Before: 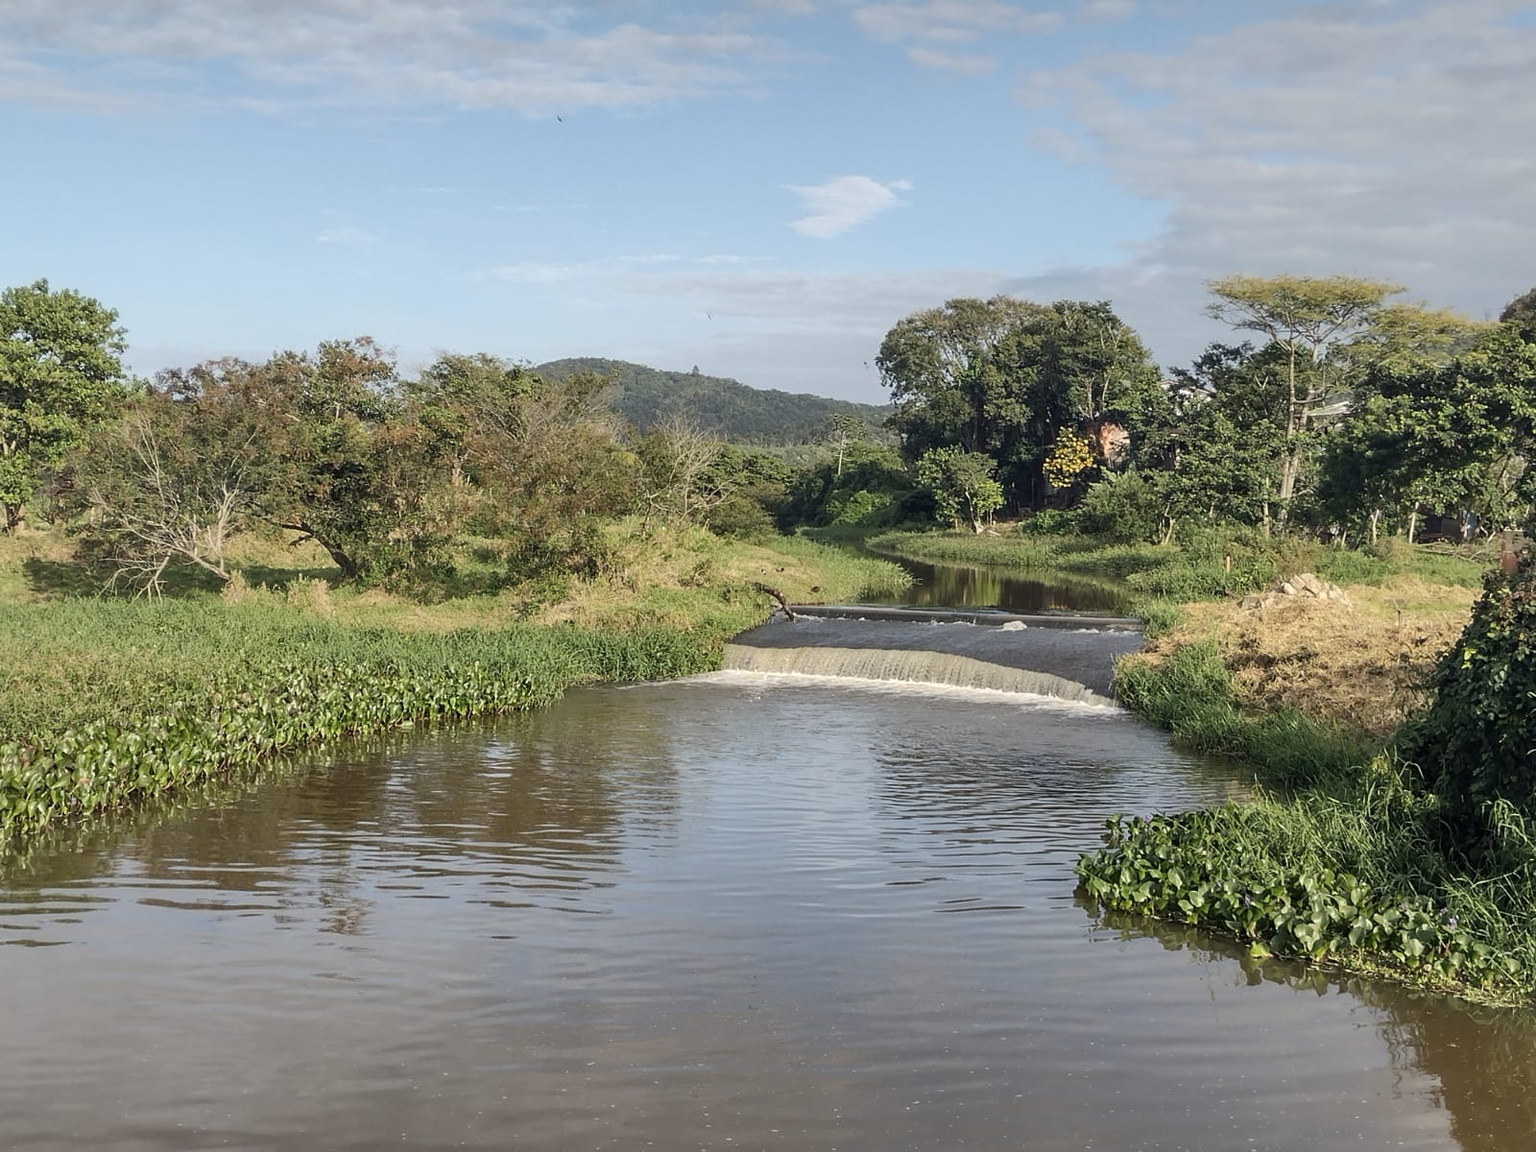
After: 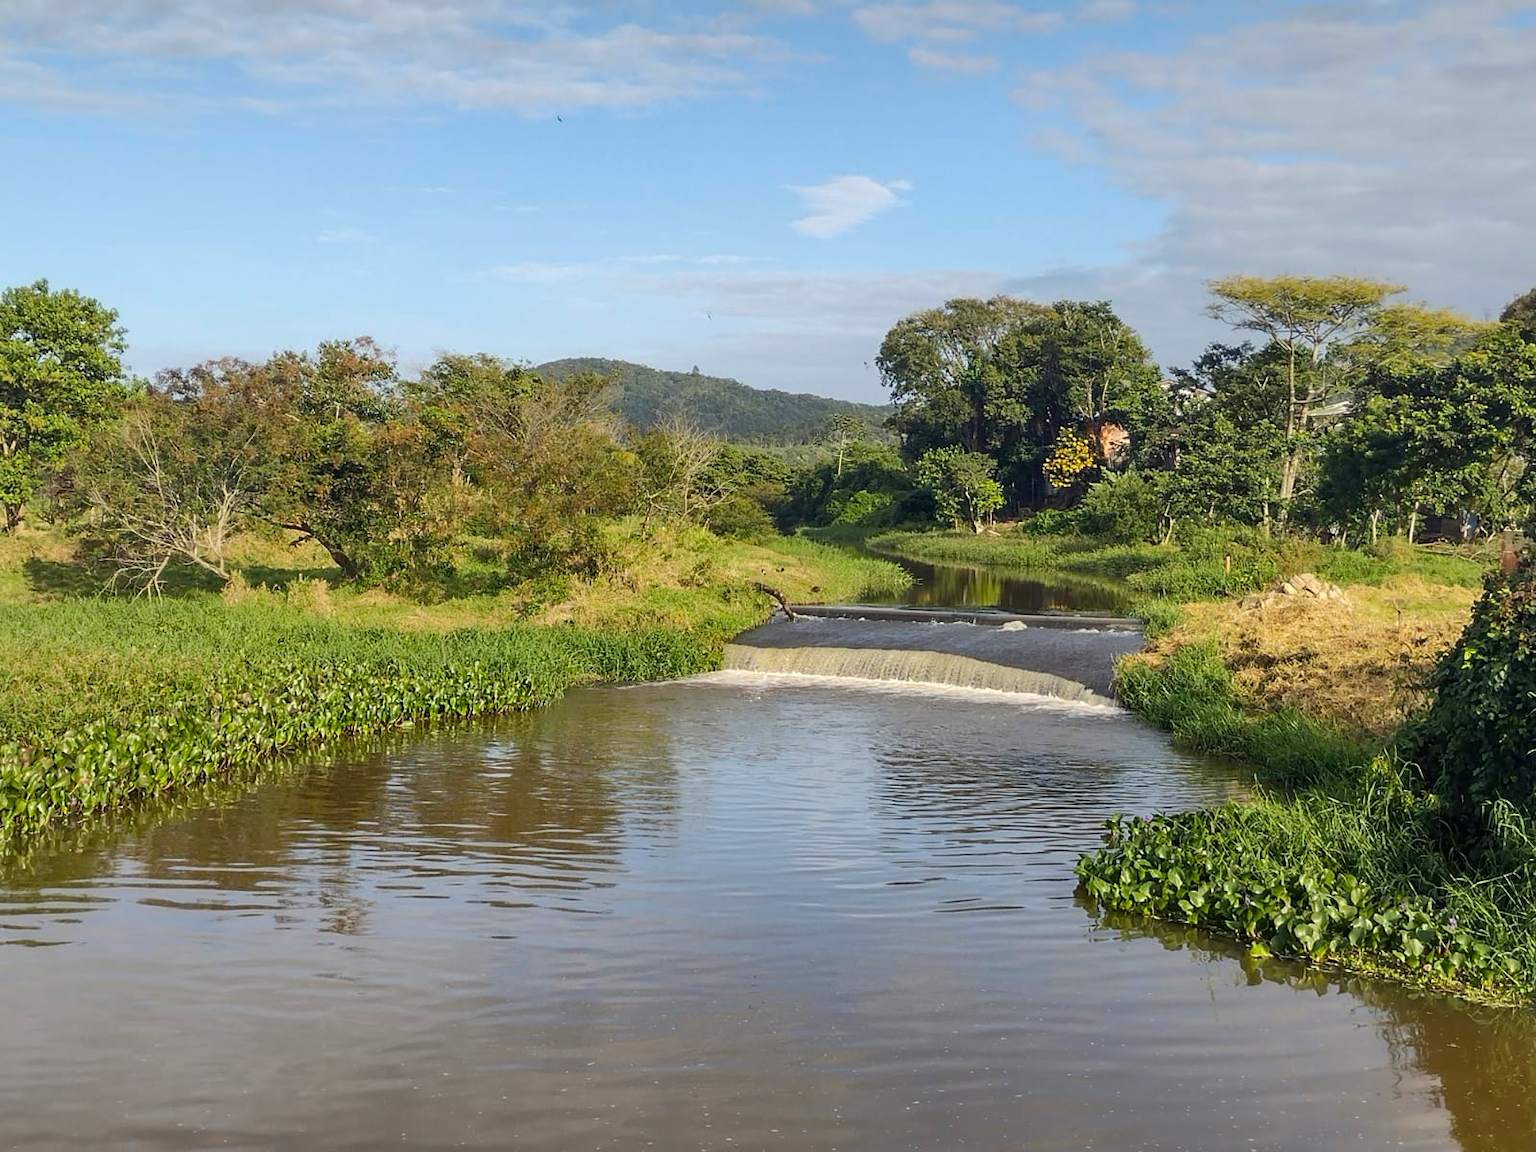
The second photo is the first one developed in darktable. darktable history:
color balance rgb: linear chroma grading › global chroma 8.33%, perceptual saturation grading › global saturation 18.52%, global vibrance 7.87%
contrast brightness saturation: contrast 0.04, saturation 0.16
